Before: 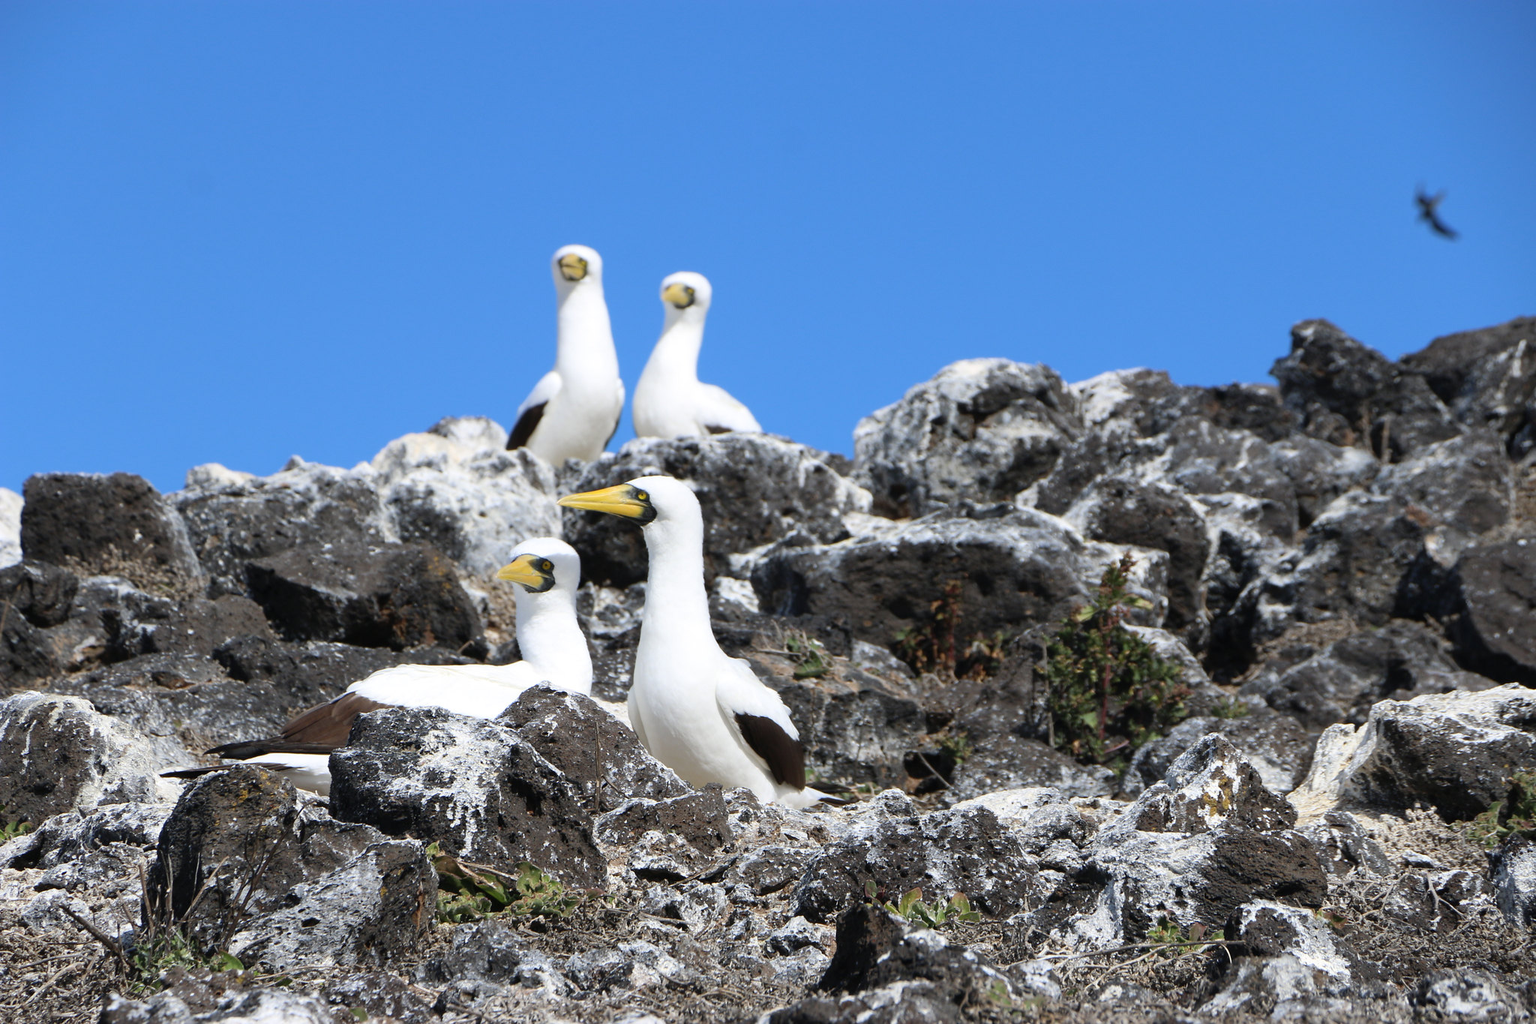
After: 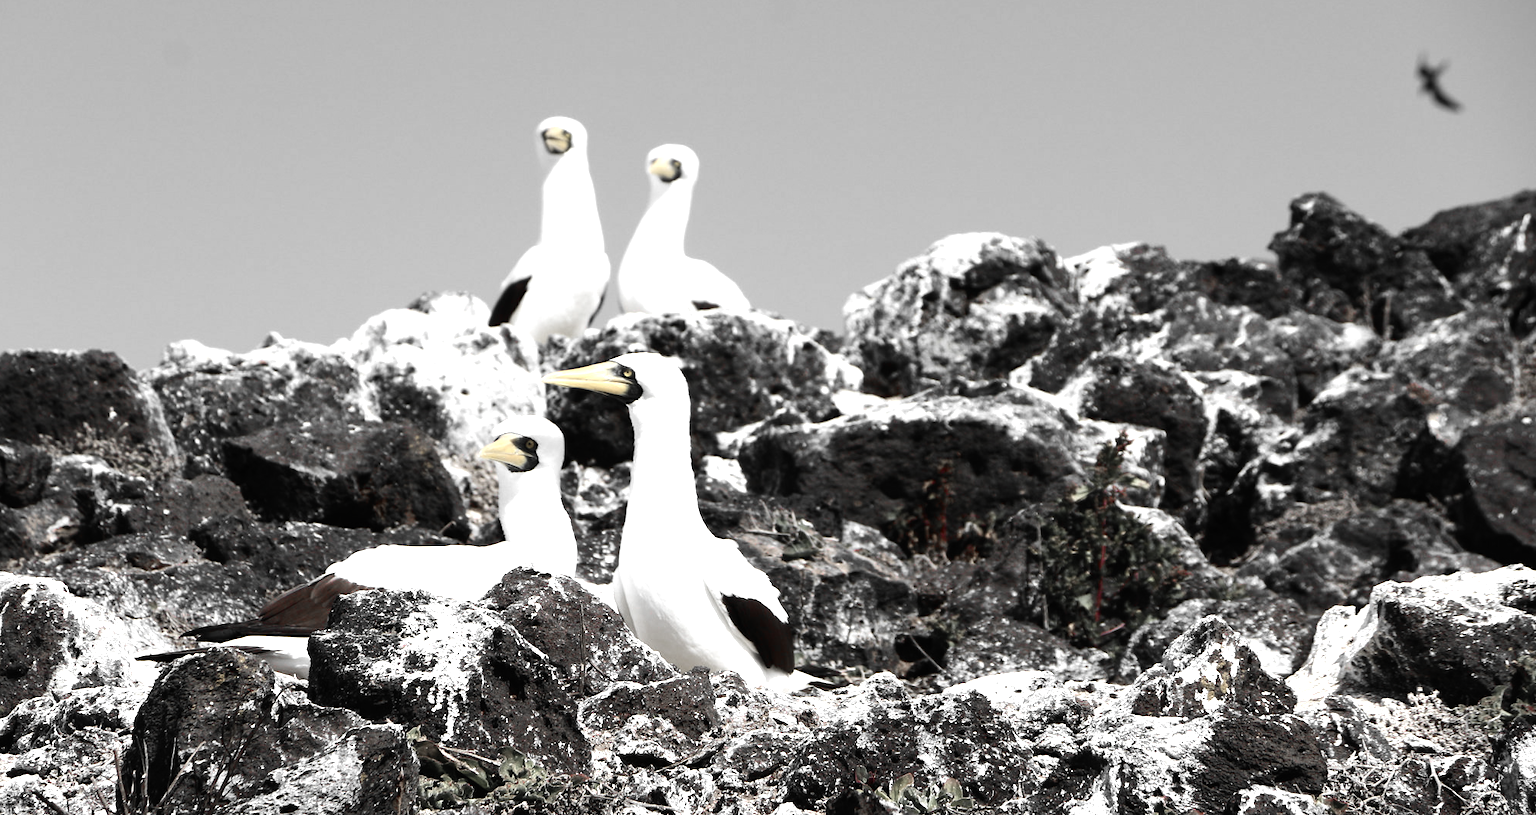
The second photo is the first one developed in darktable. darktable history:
tone equalizer: -8 EV -1.08 EV, -7 EV -1.01 EV, -6 EV -0.867 EV, -5 EV -0.578 EV, -3 EV 0.578 EV, -2 EV 0.867 EV, -1 EV 1.01 EV, +0 EV 1.08 EV, edges refinement/feathering 500, mask exposure compensation -1.57 EV, preserve details no
color zones: curves: ch1 [(0, 0.831) (0.08, 0.771) (0.157, 0.268) (0.241, 0.207) (0.562, -0.005) (0.714, -0.013) (0.876, 0.01) (1, 0.831)]
crop and rotate: left 1.814%, top 12.818%, right 0.25%, bottom 9.225%
